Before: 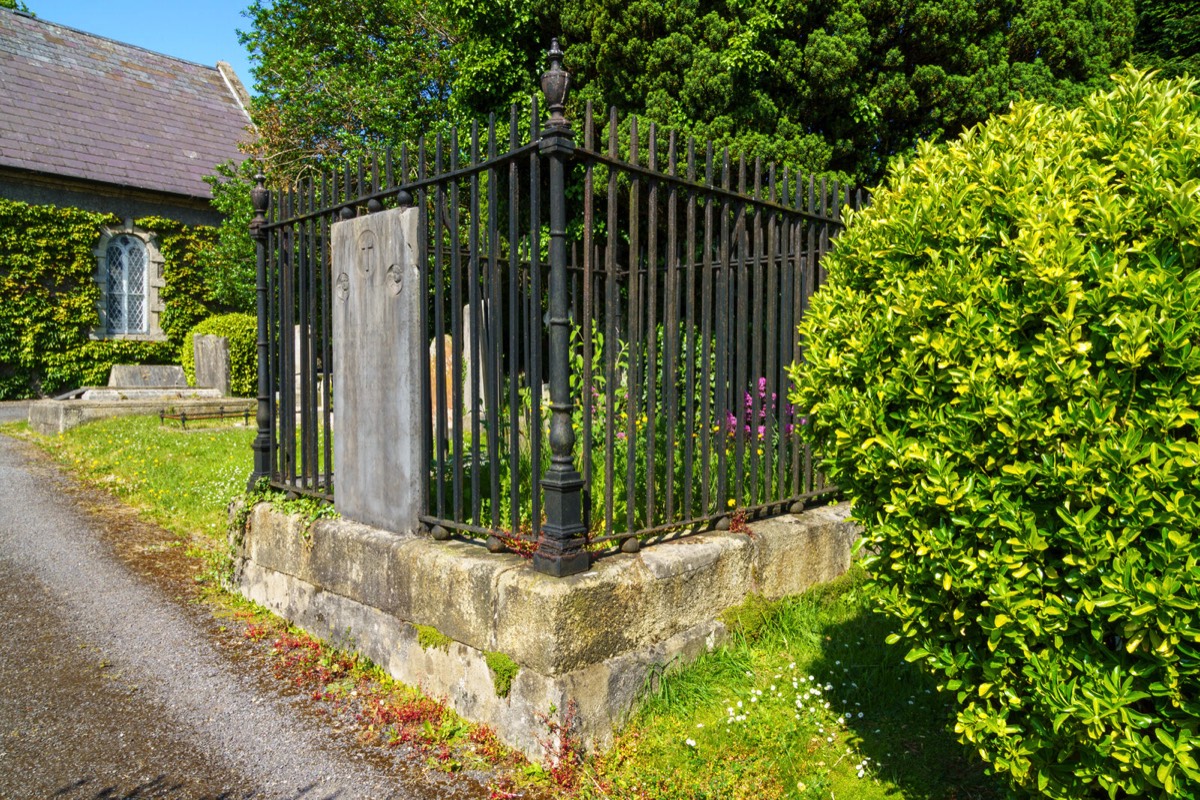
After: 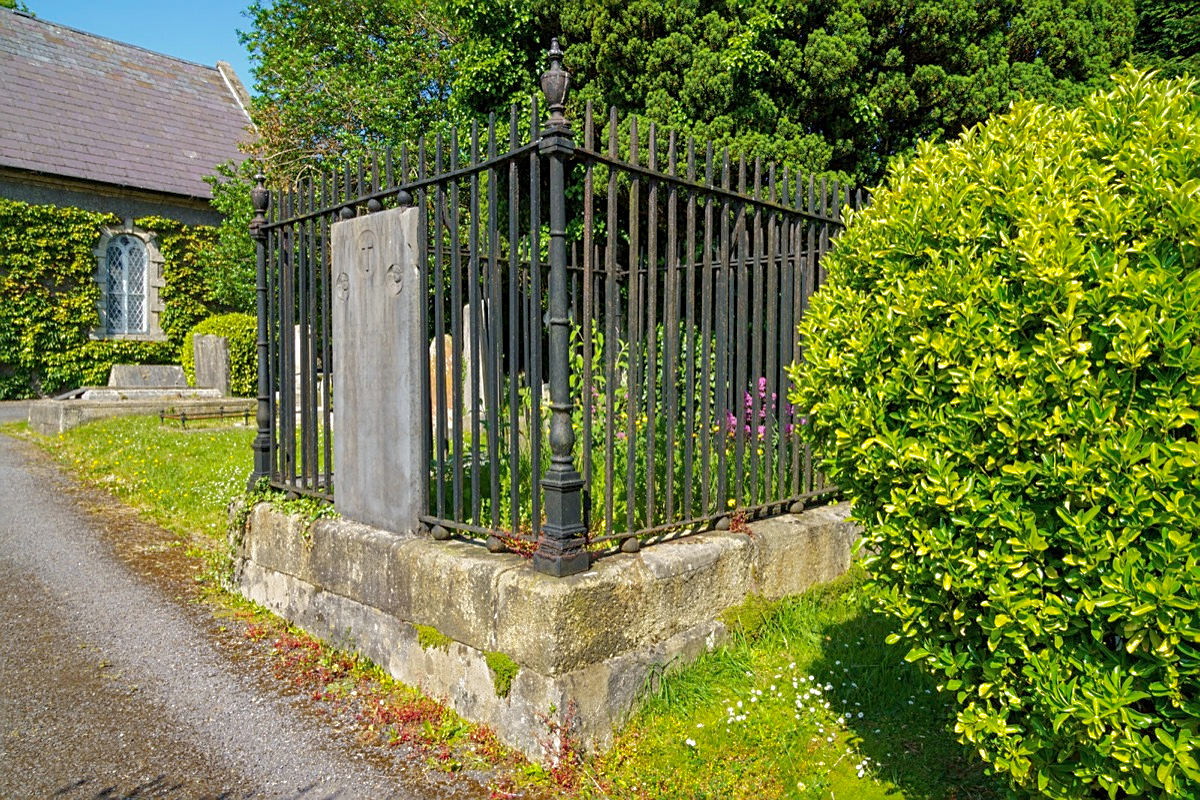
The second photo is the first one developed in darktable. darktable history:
shadows and highlights: shadows 40.31, highlights -59.68
sharpen: on, module defaults
